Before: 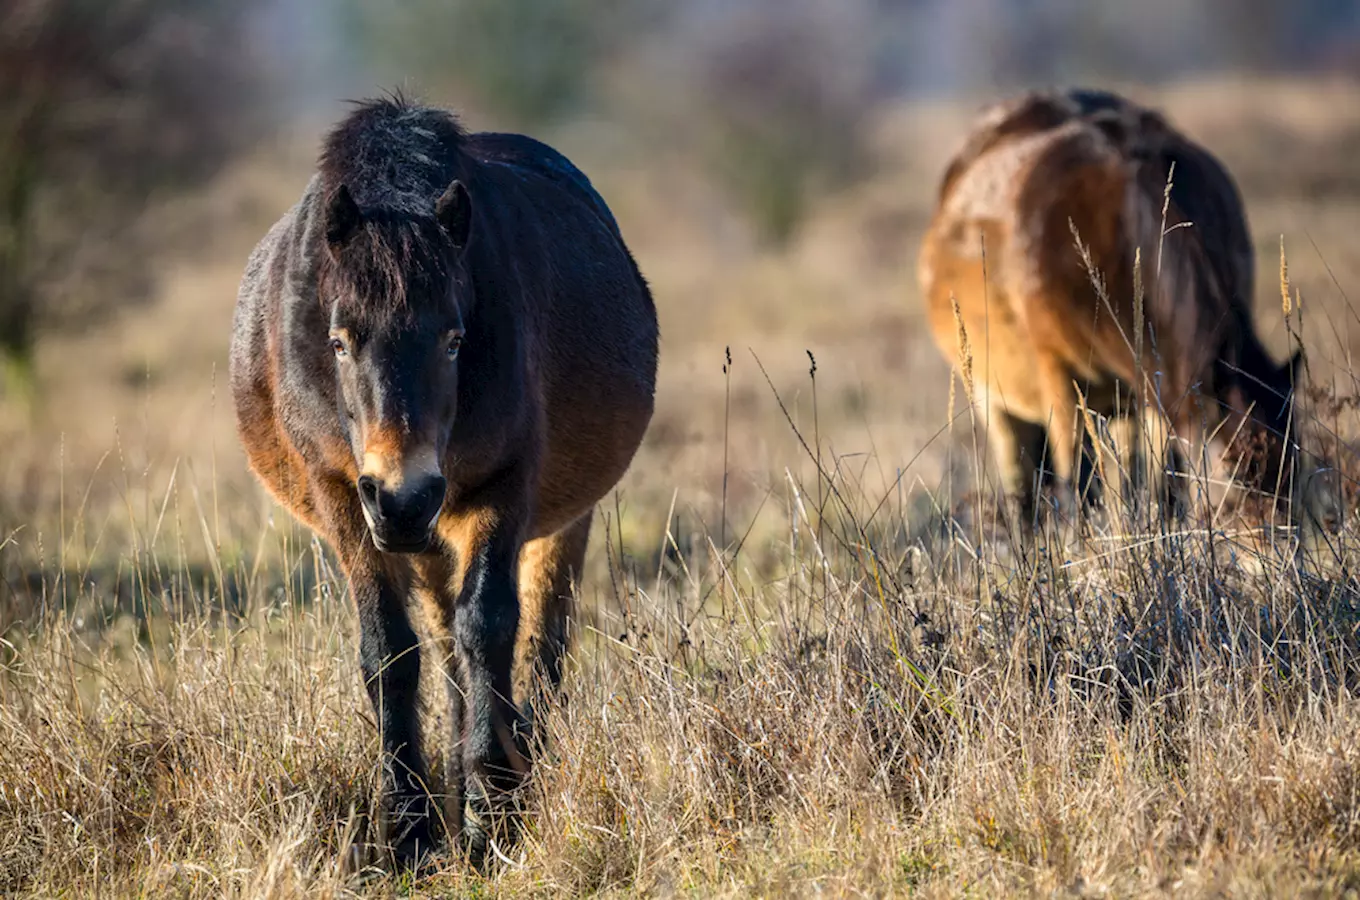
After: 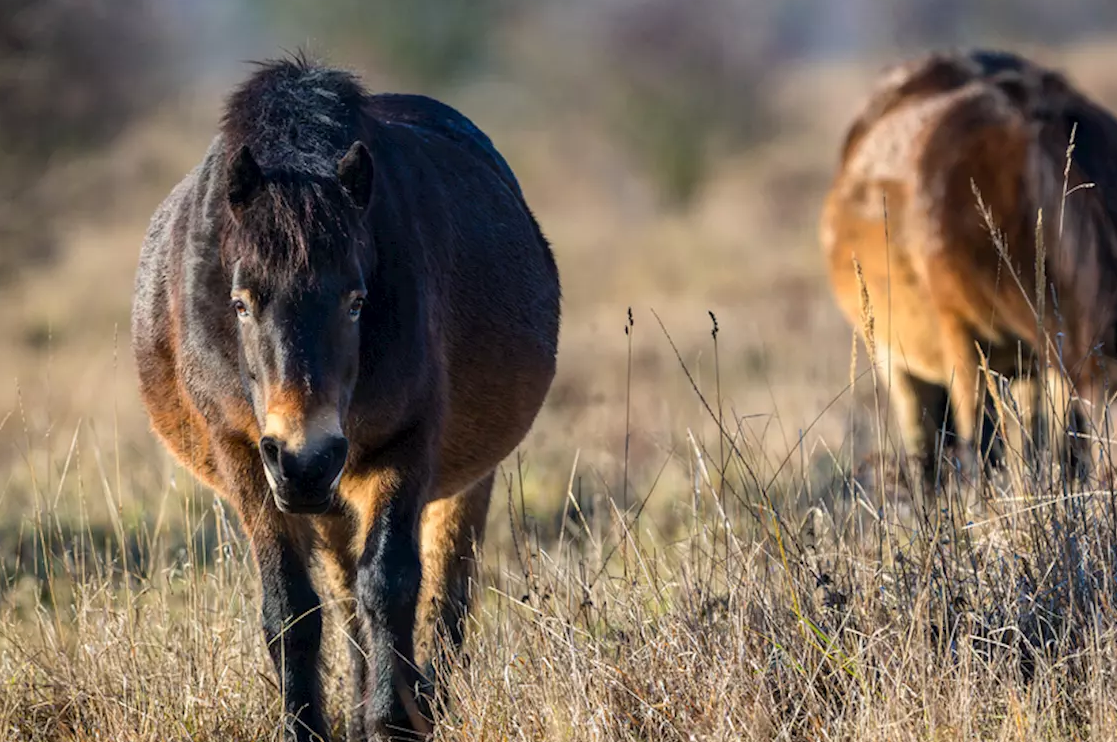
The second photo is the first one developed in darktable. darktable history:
crop and rotate: left 7.23%, top 4.439%, right 10.578%, bottom 13.092%
